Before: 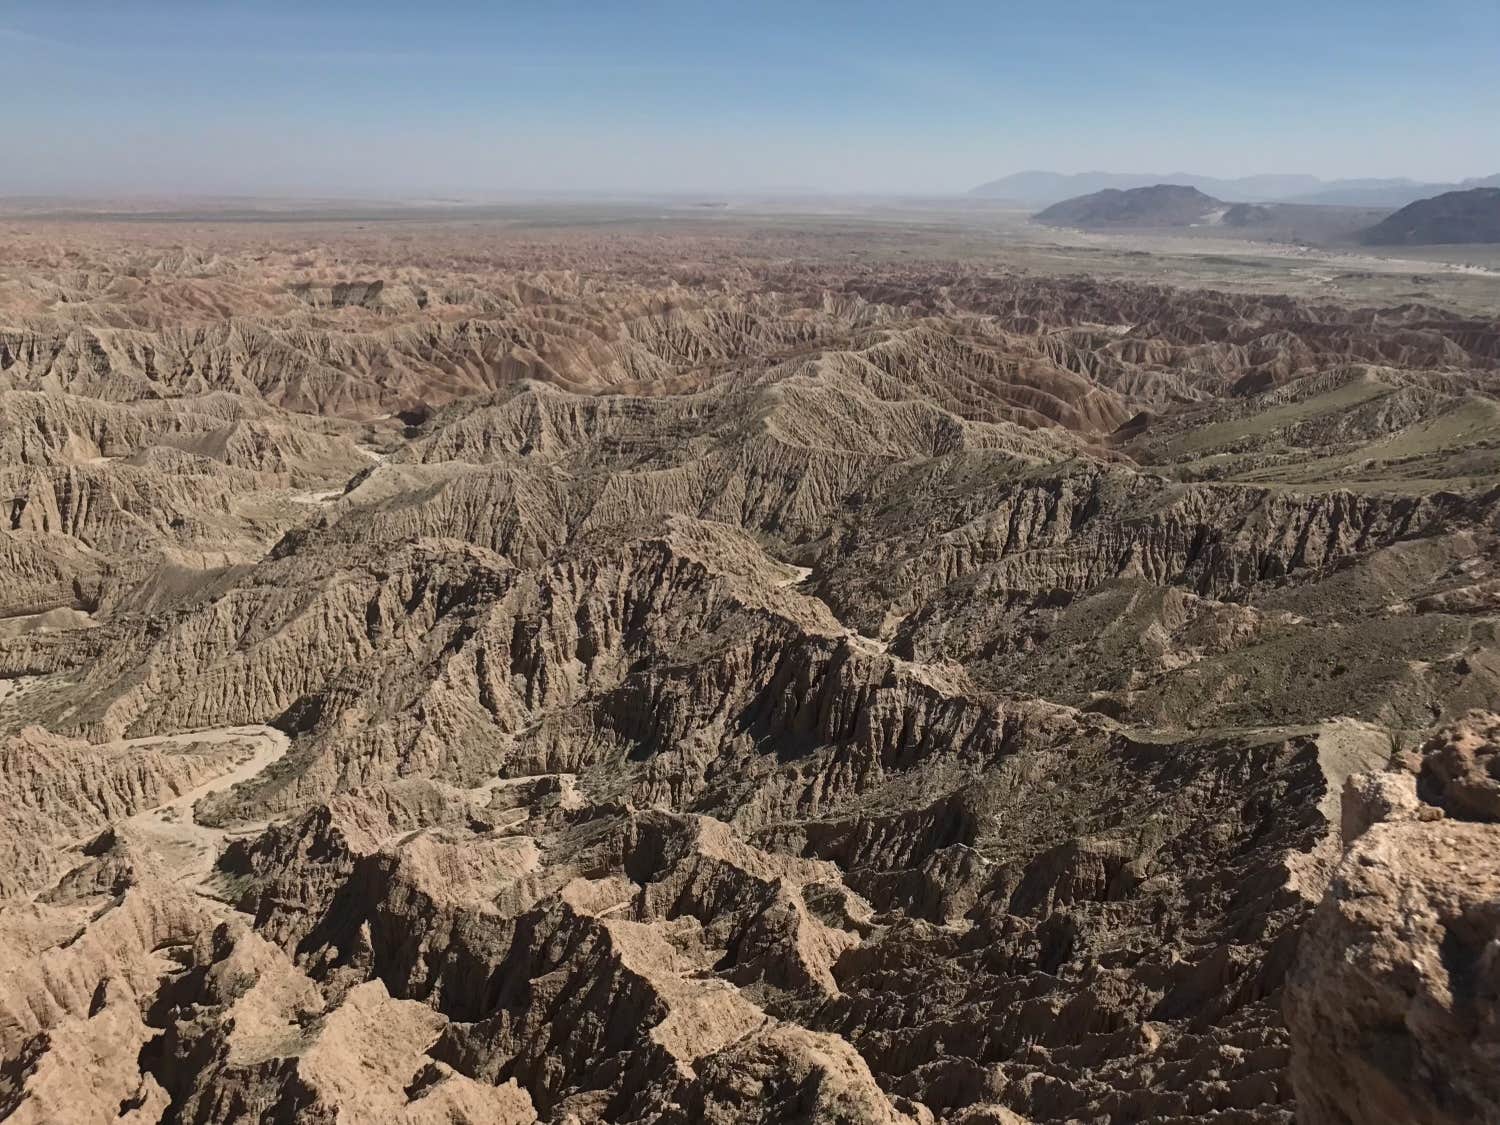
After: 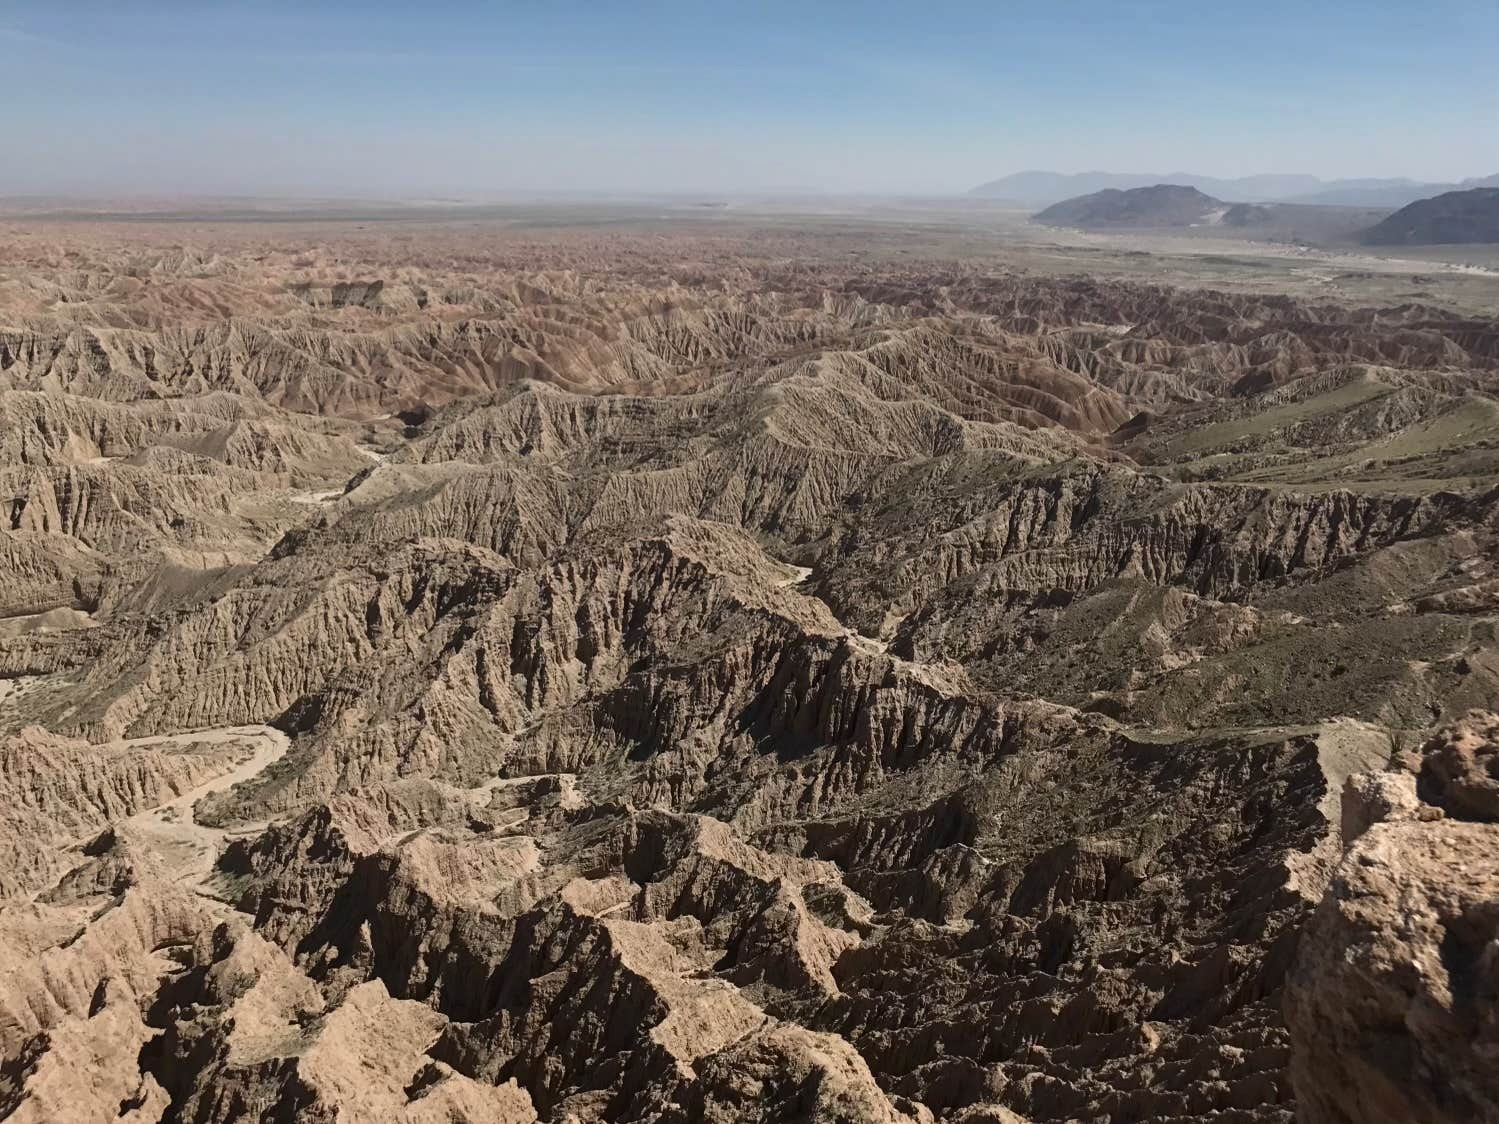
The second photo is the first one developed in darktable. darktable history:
shadows and highlights: shadows -31.7, highlights 29.76
crop: left 0.053%
